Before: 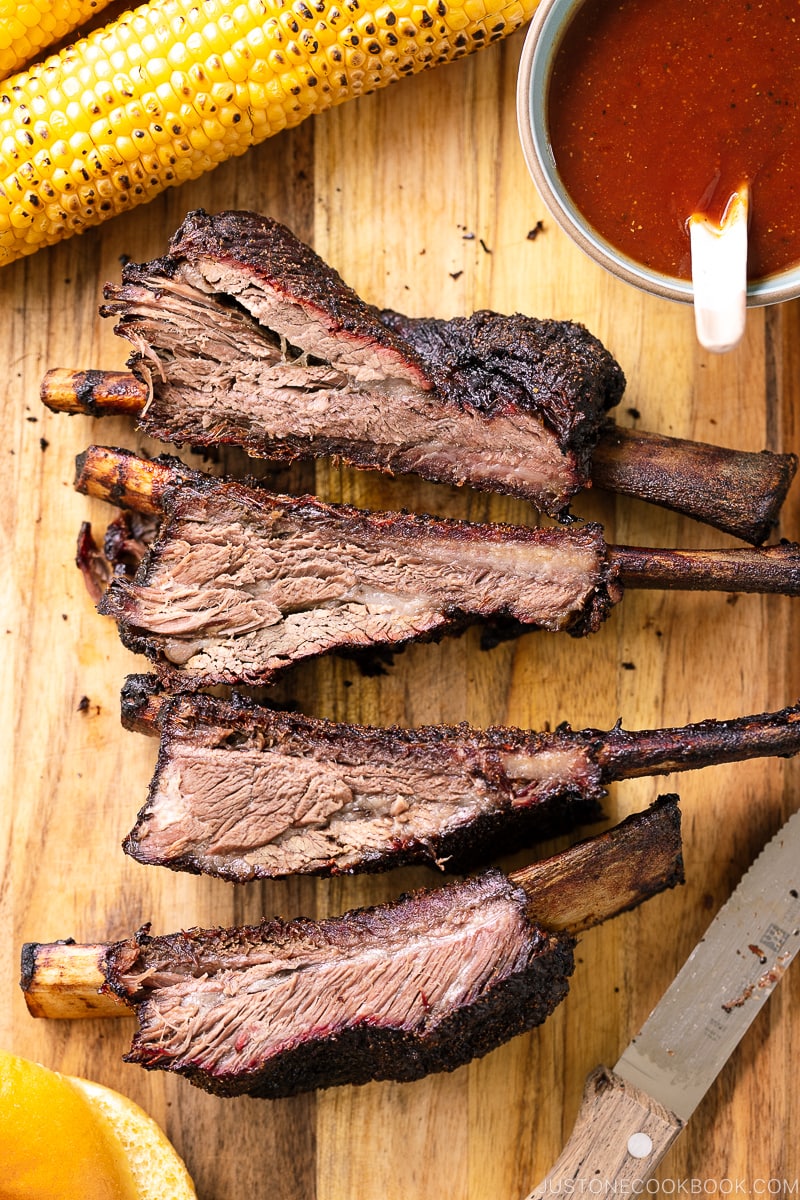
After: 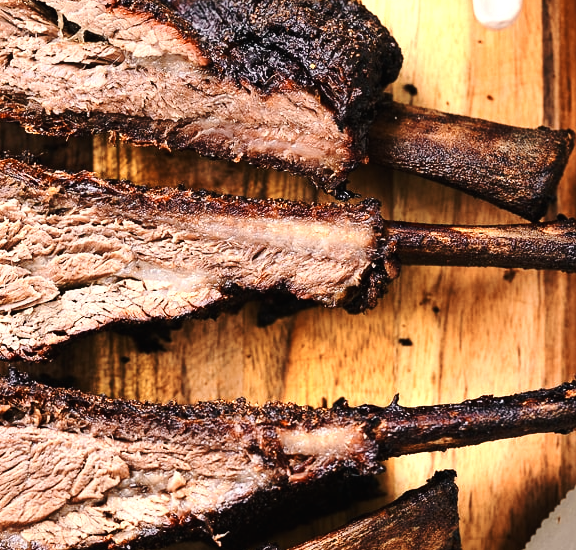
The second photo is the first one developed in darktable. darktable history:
crop and rotate: left 27.938%, top 27.046%, bottom 27.046%
exposure: black level correction -0.003, exposure 0.04 EV, compensate highlight preservation false
base curve: curves: ch0 [(0, 0) (0.073, 0.04) (0.157, 0.139) (0.492, 0.492) (0.758, 0.758) (1, 1)], preserve colors none
color zones: curves: ch0 [(0.018, 0.548) (0.197, 0.654) (0.425, 0.447) (0.605, 0.658) (0.732, 0.579)]; ch1 [(0.105, 0.531) (0.224, 0.531) (0.386, 0.39) (0.618, 0.456) (0.732, 0.456) (0.956, 0.421)]; ch2 [(0.039, 0.583) (0.215, 0.465) (0.399, 0.544) (0.465, 0.548) (0.614, 0.447) (0.724, 0.43) (0.882, 0.623) (0.956, 0.632)]
